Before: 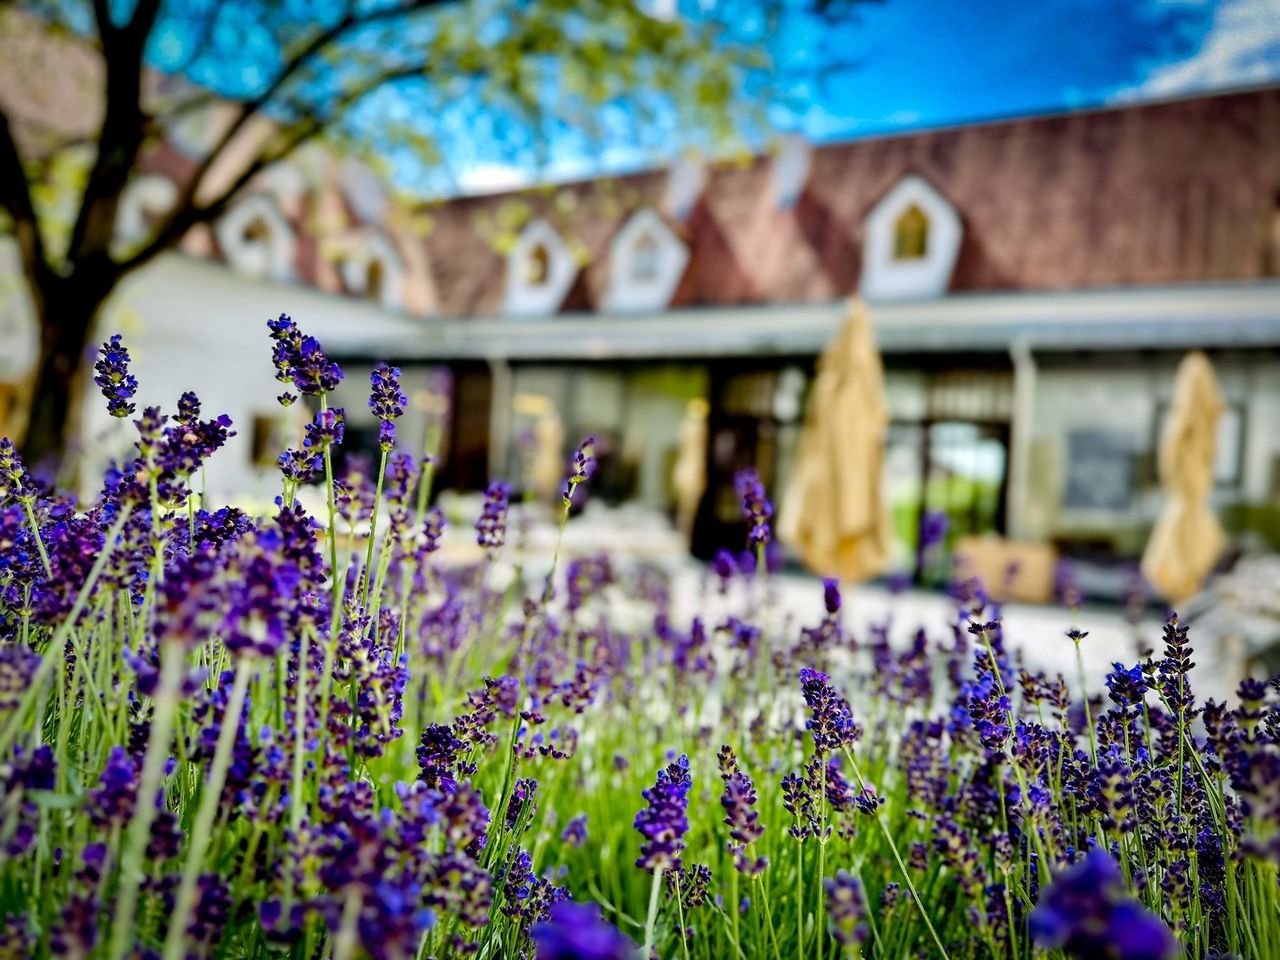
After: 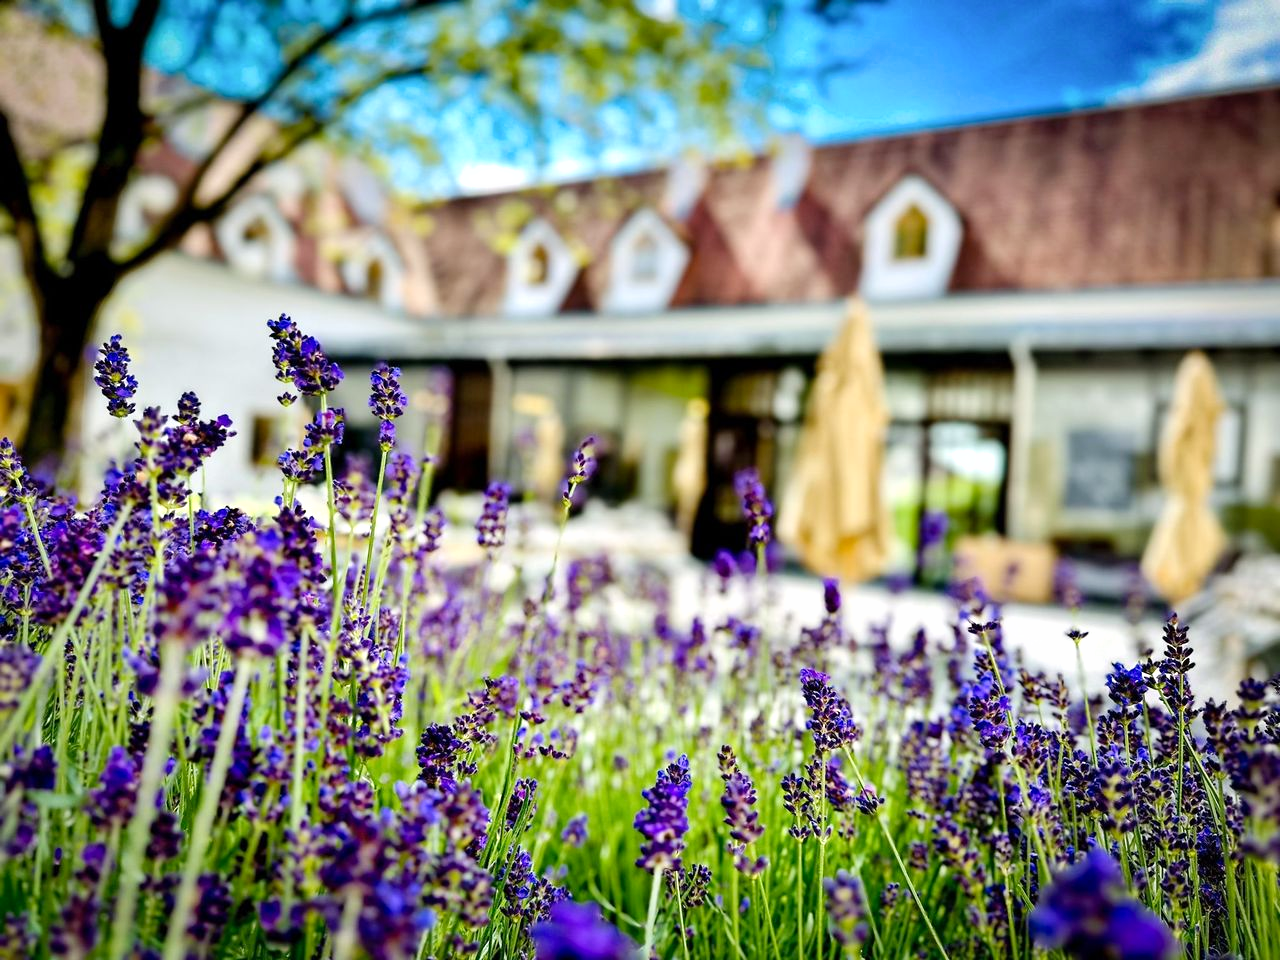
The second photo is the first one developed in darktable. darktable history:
tone curve: curves: ch0 [(0, 0) (0.541, 0.628) (0.906, 0.997)], preserve colors none
